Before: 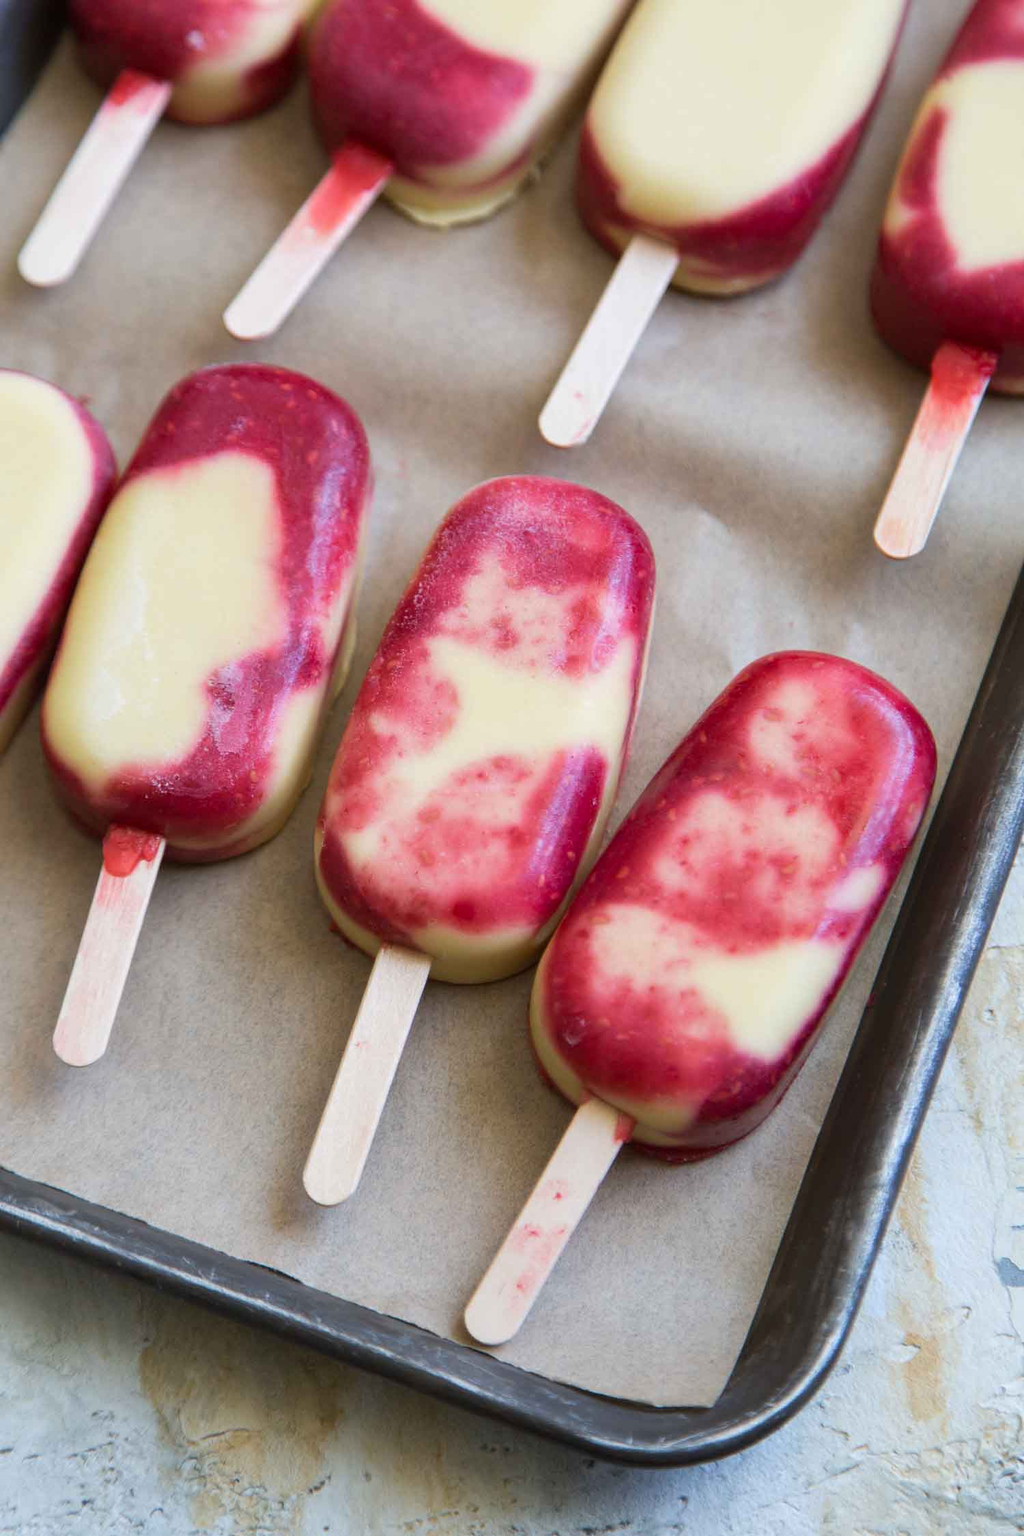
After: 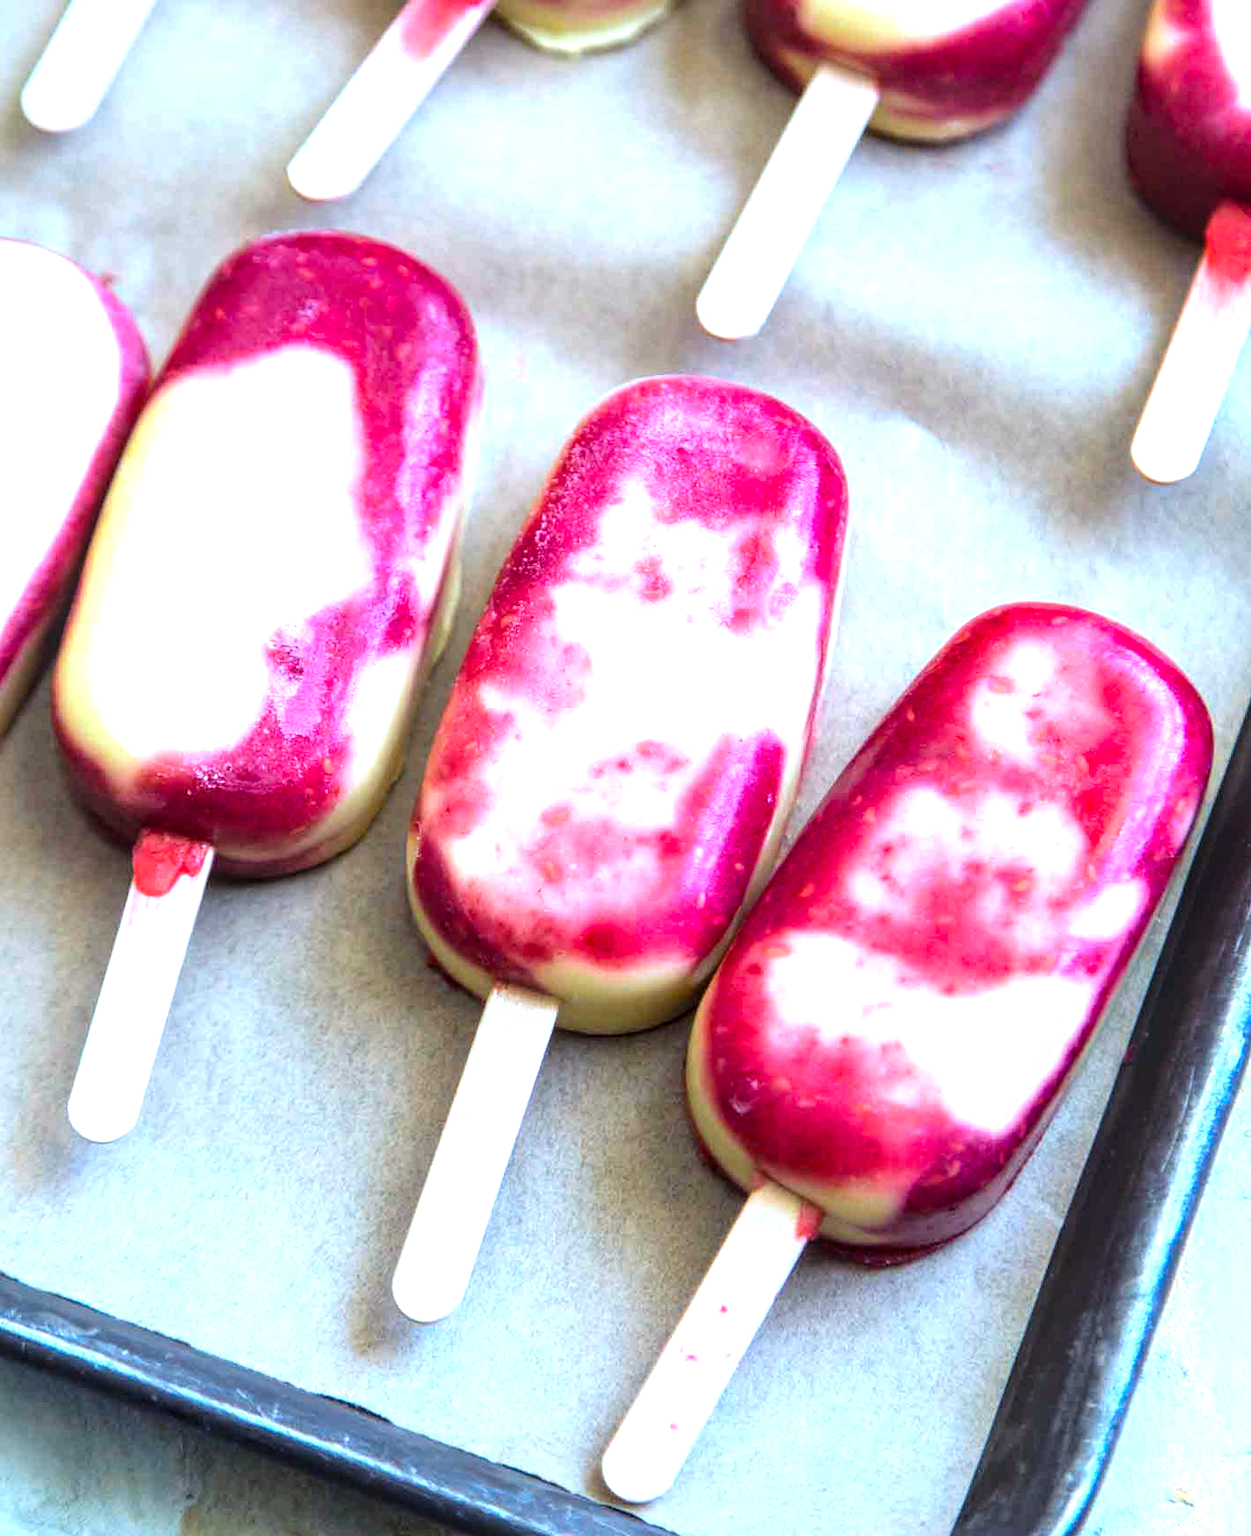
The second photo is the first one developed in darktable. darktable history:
color balance rgb: shadows lift › luminance -21.795%, shadows lift › chroma 6.619%, shadows lift › hue 272.98°, perceptual saturation grading › global saturation 29.532%
local contrast: on, module defaults
exposure: exposure 0.126 EV, compensate exposure bias true, compensate highlight preservation false
tone equalizer: -8 EV -1.07 EV, -7 EV -0.975 EV, -6 EV -0.88 EV, -5 EV -0.6 EV, -3 EV 0.544 EV, -2 EV 0.887 EV, -1 EV 0.994 EV, +0 EV 1.08 EV
crop and rotate: angle 0.074°, top 12.054%, right 5.504%, bottom 10.612%
color calibration: x 0.383, y 0.372, temperature 3925.35 K
